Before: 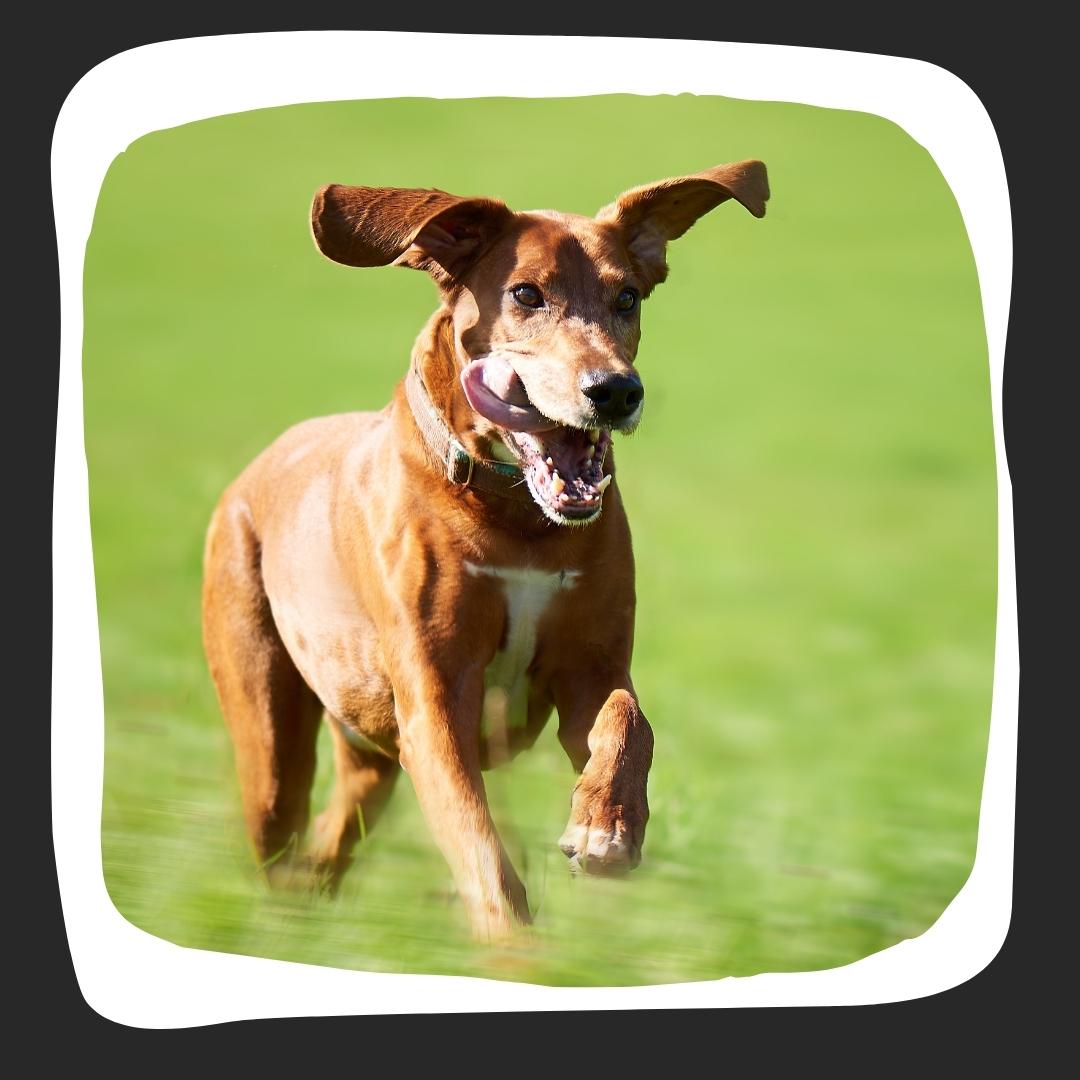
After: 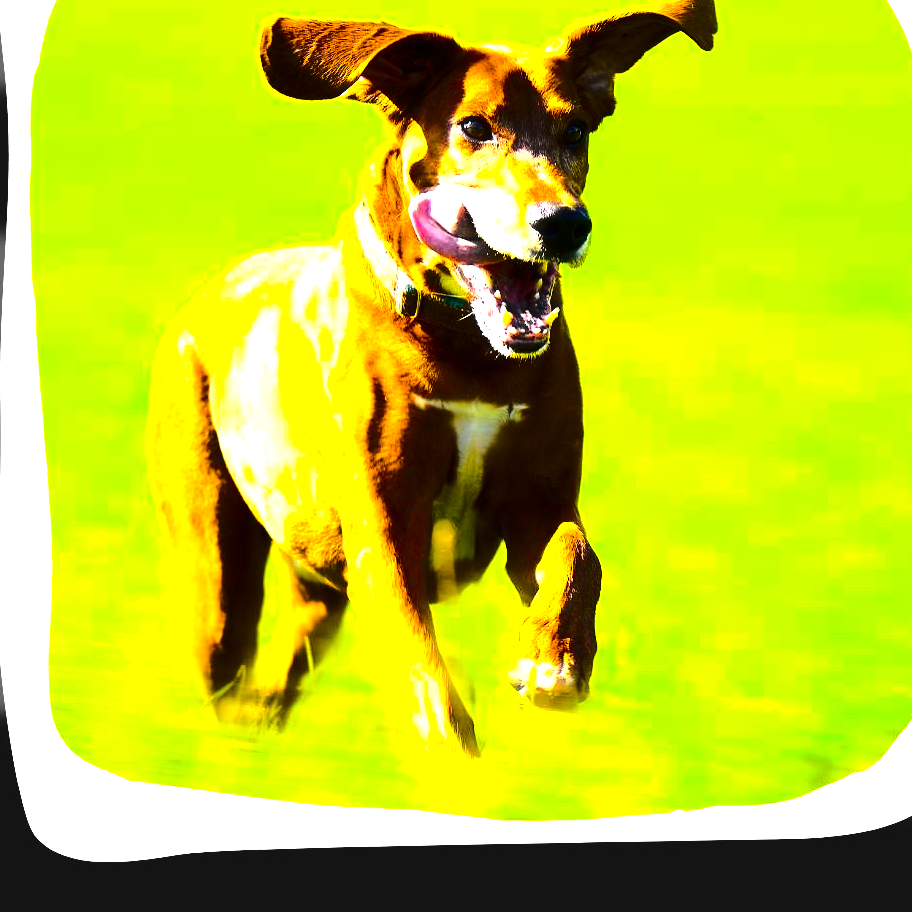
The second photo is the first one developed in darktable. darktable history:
haze removal: strength -0.09, adaptive false
tone curve: curves: ch0 [(0, 0) (0.094, 0.039) (0.243, 0.155) (0.411, 0.482) (0.479, 0.583) (0.654, 0.742) (0.793, 0.851) (0.994, 0.974)]; ch1 [(0, 0) (0.161, 0.092) (0.35, 0.33) (0.392, 0.392) (0.456, 0.456) (0.505, 0.502) (0.537, 0.518) (0.553, 0.53) (0.573, 0.569) (0.718, 0.718) (1, 1)]; ch2 [(0, 0) (0.346, 0.362) (0.411, 0.412) (0.502, 0.502) (0.531, 0.521) (0.576, 0.553) (0.615, 0.621) (1, 1)], color space Lab, independent channels, preserve colors none
color balance rgb: linear chroma grading › shadows -30%, linear chroma grading › global chroma 35%, perceptual saturation grading › global saturation 75%, perceptual saturation grading › shadows -30%, perceptual brilliance grading › highlights 75%, perceptual brilliance grading › shadows -30%, global vibrance 35%
crop and rotate: left 4.842%, top 15.51%, right 10.668%
